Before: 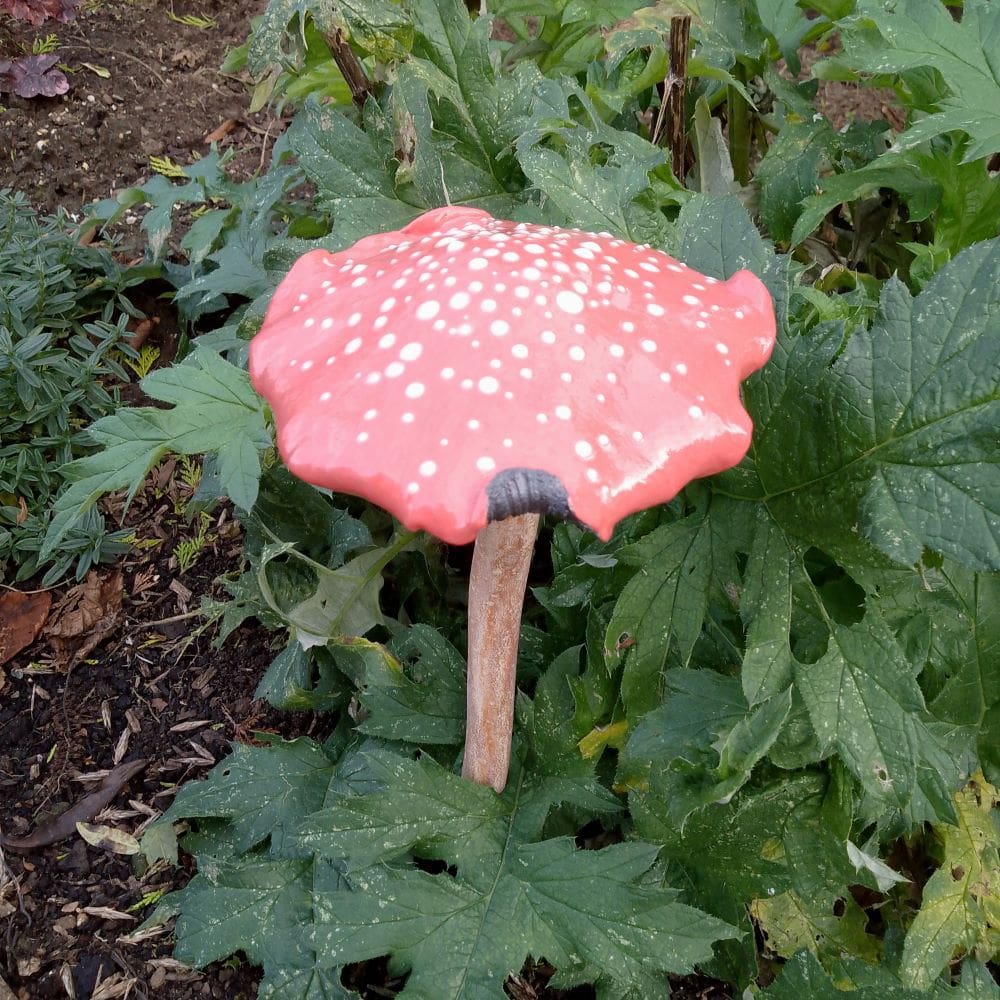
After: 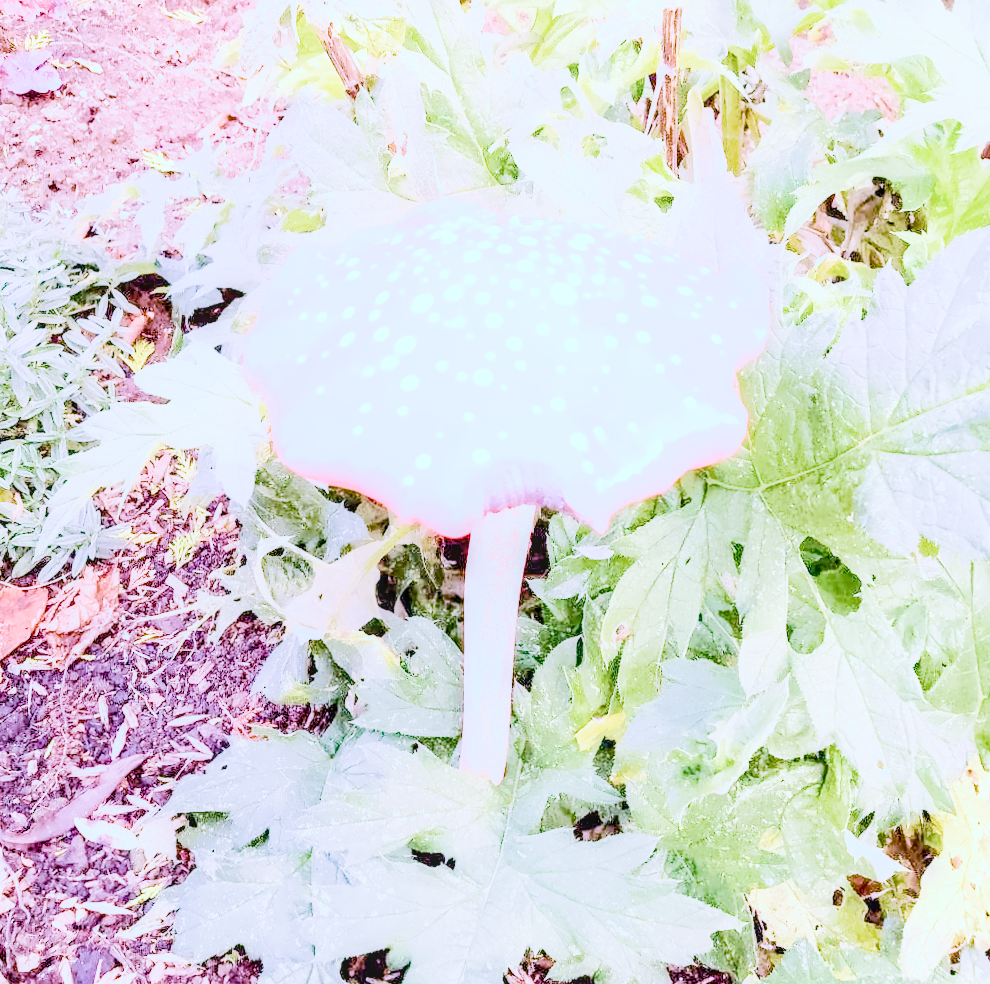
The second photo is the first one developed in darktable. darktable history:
local contrast: on, module defaults
color calibration: illuminant as shot in camera, x 0.358, y 0.373, temperature 4628.91 K
denoise (profiled): preserve shadows 1.52, scattering 0.002, a [-1, 0, 0], compensate highlight preservation false
haze removal: compatibility mode true, adaptive false
hot pixels: on, module defaults
lens correction: scale 1, crop 1, focal 16, aperture 5.6, distance 1000, camera "Canon EOS RP", lens "Canon RF 16mm F2.8 STM"
white balance: red 2.229, blue 1.46
velvia: on, module defaults
filmic rgb: black relative exposure -9.22 EV, white relative exposure 6.77 EV, hardness 3.07, contrast 1.05
shadows and highlights: shadows 0, highlights 40
color balance rgb "basic colorfulness: vibrant colors": perceptual saturation grading › global saturation 20%, perceptual saturation grading › highlights -25%, perceptual saturation grading › shadows 50%
color balance: mode lift, gamma, gain (sRGB), lift [0.997, 0.979, 1.021, 1.011], gamma [1, 1.084, 0.916, 0.998], gain [1, 0.87, 1.13, 1.101], contrast 4.55%, contrast fulcrum 38.24%, output saturation 104.09%
rotate and perspective: rotation -0.45°, automatic cropping original format, crop left 0.008, crop right 0.992, crop top 0.012, crop bottom 0.988
exposure "scene-referred default": black level correction 0, exposure 0.7 EV, compensate exposure bias true, compensate highlight preservation false
highlight reconstruction: method reconstruct in LCh
tone equalizer "contrast tone curve: strong": -8 EV -1.08 EV, -7 EV -1.01 EV, -6 EV -0.867 EV, -5 EV -0.578 EV, -3 EV 0.578 EV, -2 EV 0.867 EV, -1 EV 1.01 EV, +0 EV 1.08 EV, edges refinement/feathering 500, mask exposure compensation -1.57 EV, preserve details no
